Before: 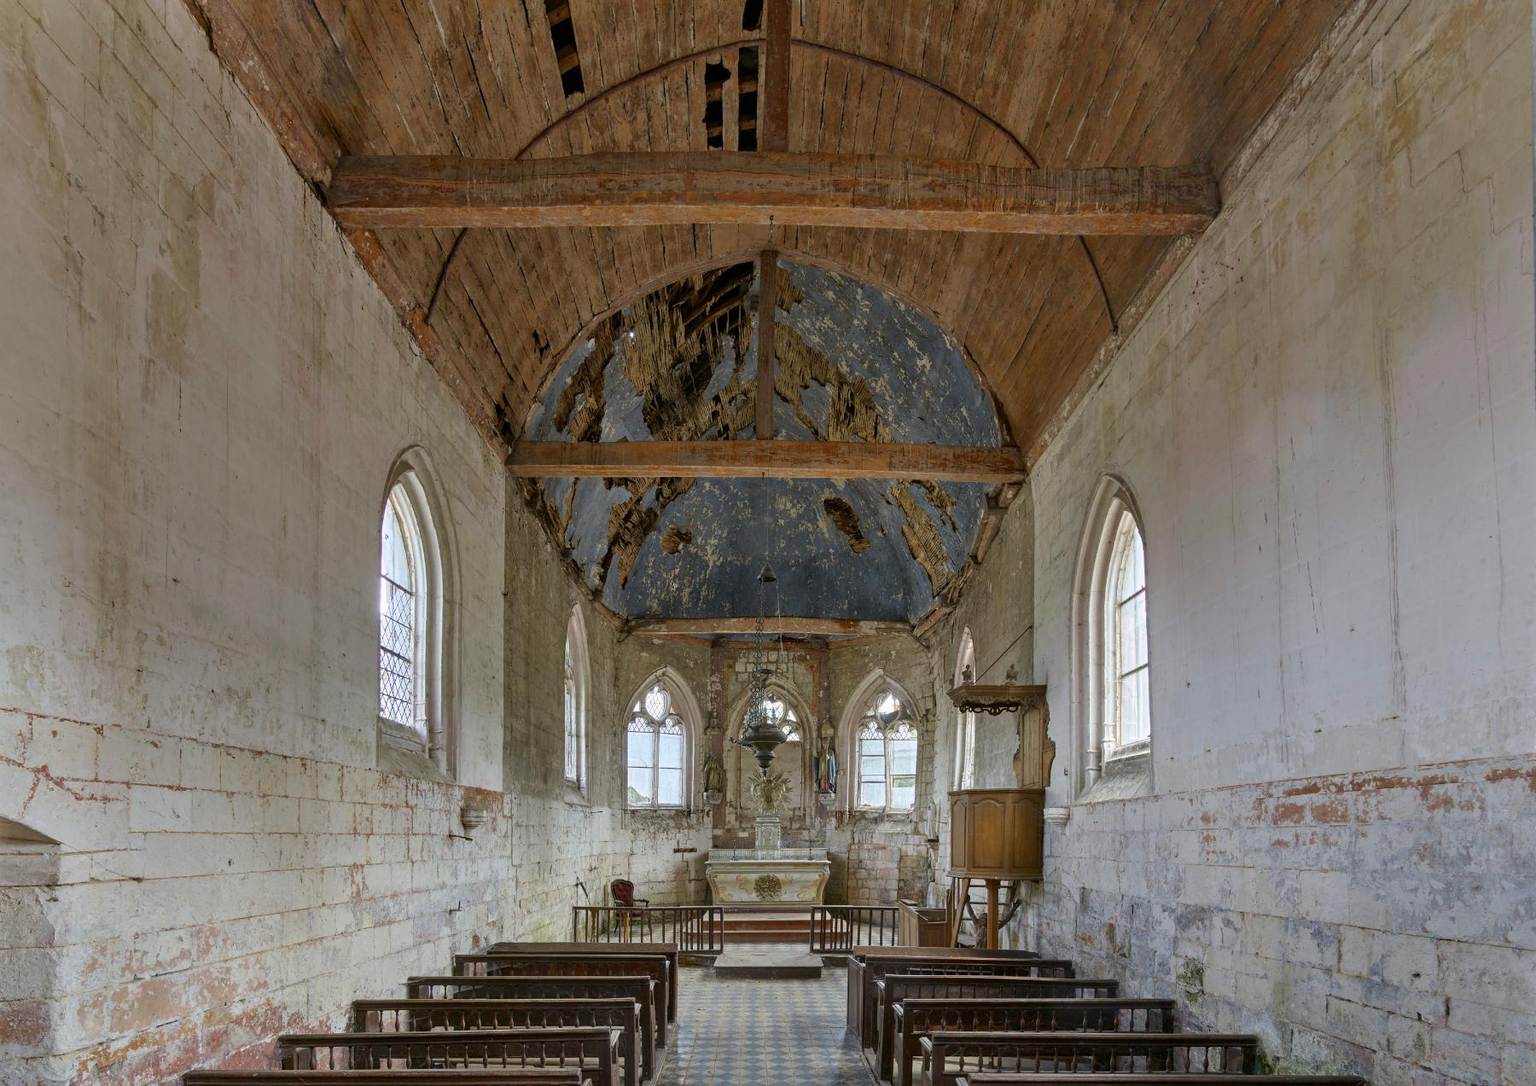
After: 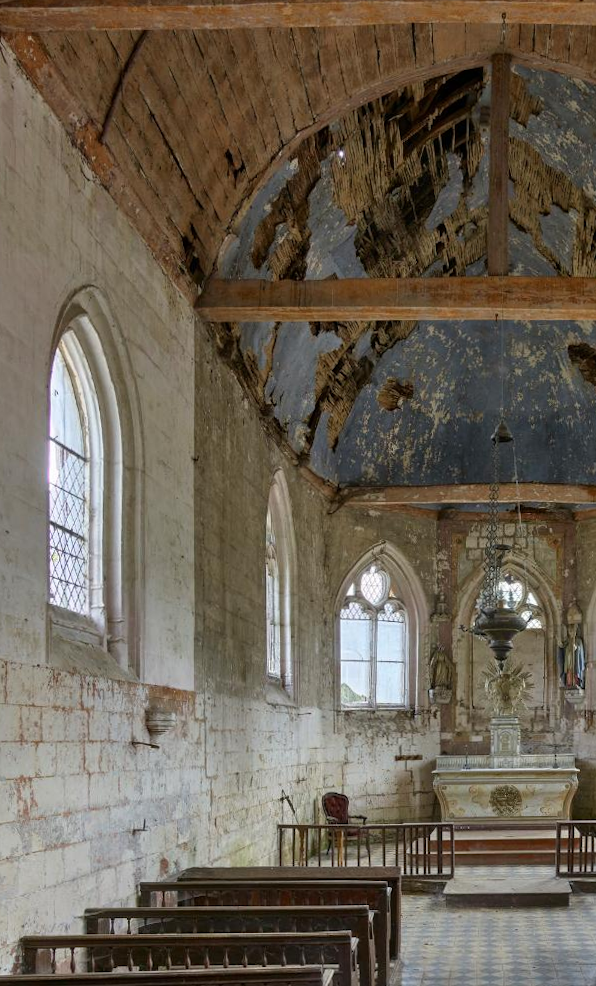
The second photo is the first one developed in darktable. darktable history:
crop and rotate: left 21.77%, top 18.528%, right 44.676%, bottom 2.997%
rotate and perspective: rotation -0.45°, automatic cropping original format, crop left 0.008, crop right 0.992, crop top 0.012, crop bottom 0.988
